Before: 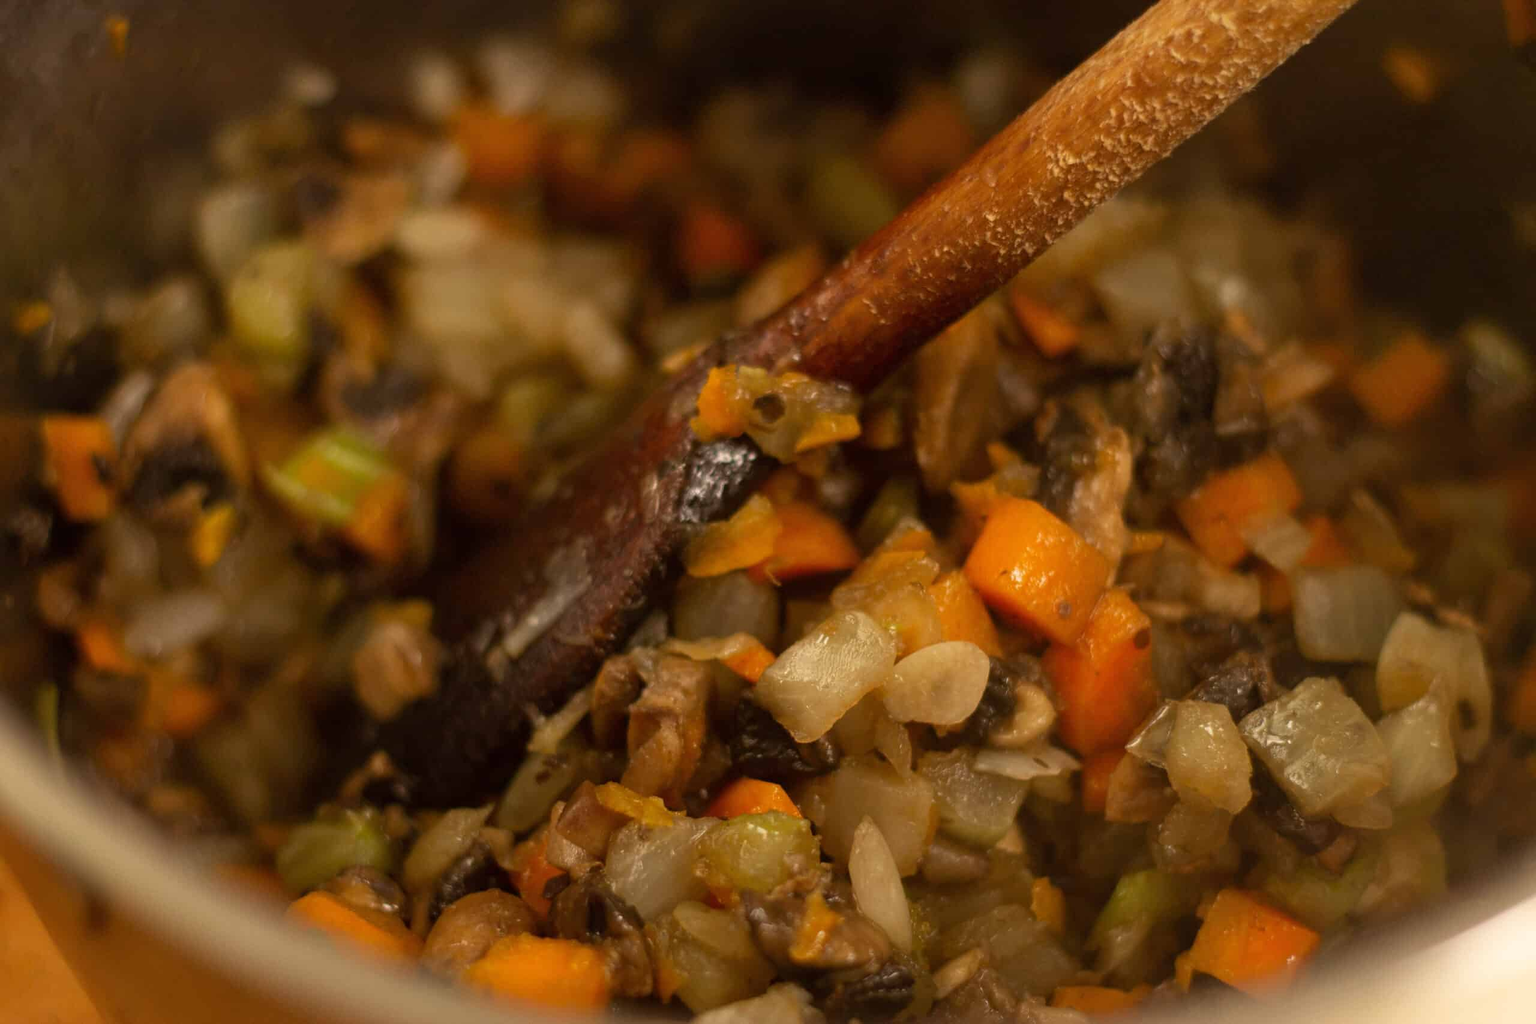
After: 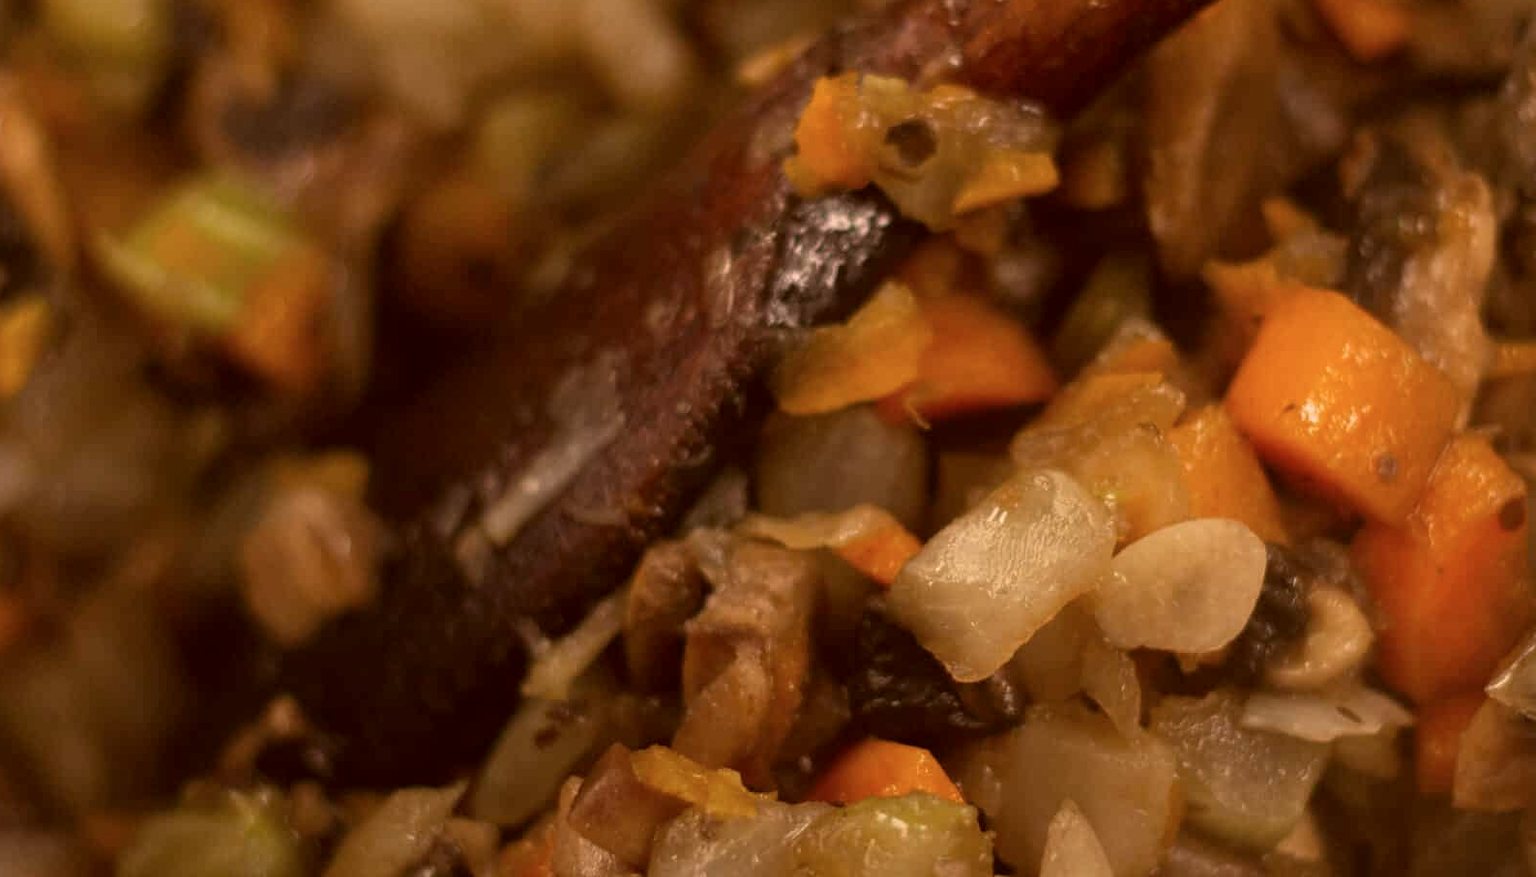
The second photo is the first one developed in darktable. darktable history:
color correction: highlights a* 10.21, highlights b* 9.79, shadows a* 8.61, shadows b* 7.88, saturation 0.8
crop: left 13.312%, top 31.28%, right 24.627%, bottom 15.582%
